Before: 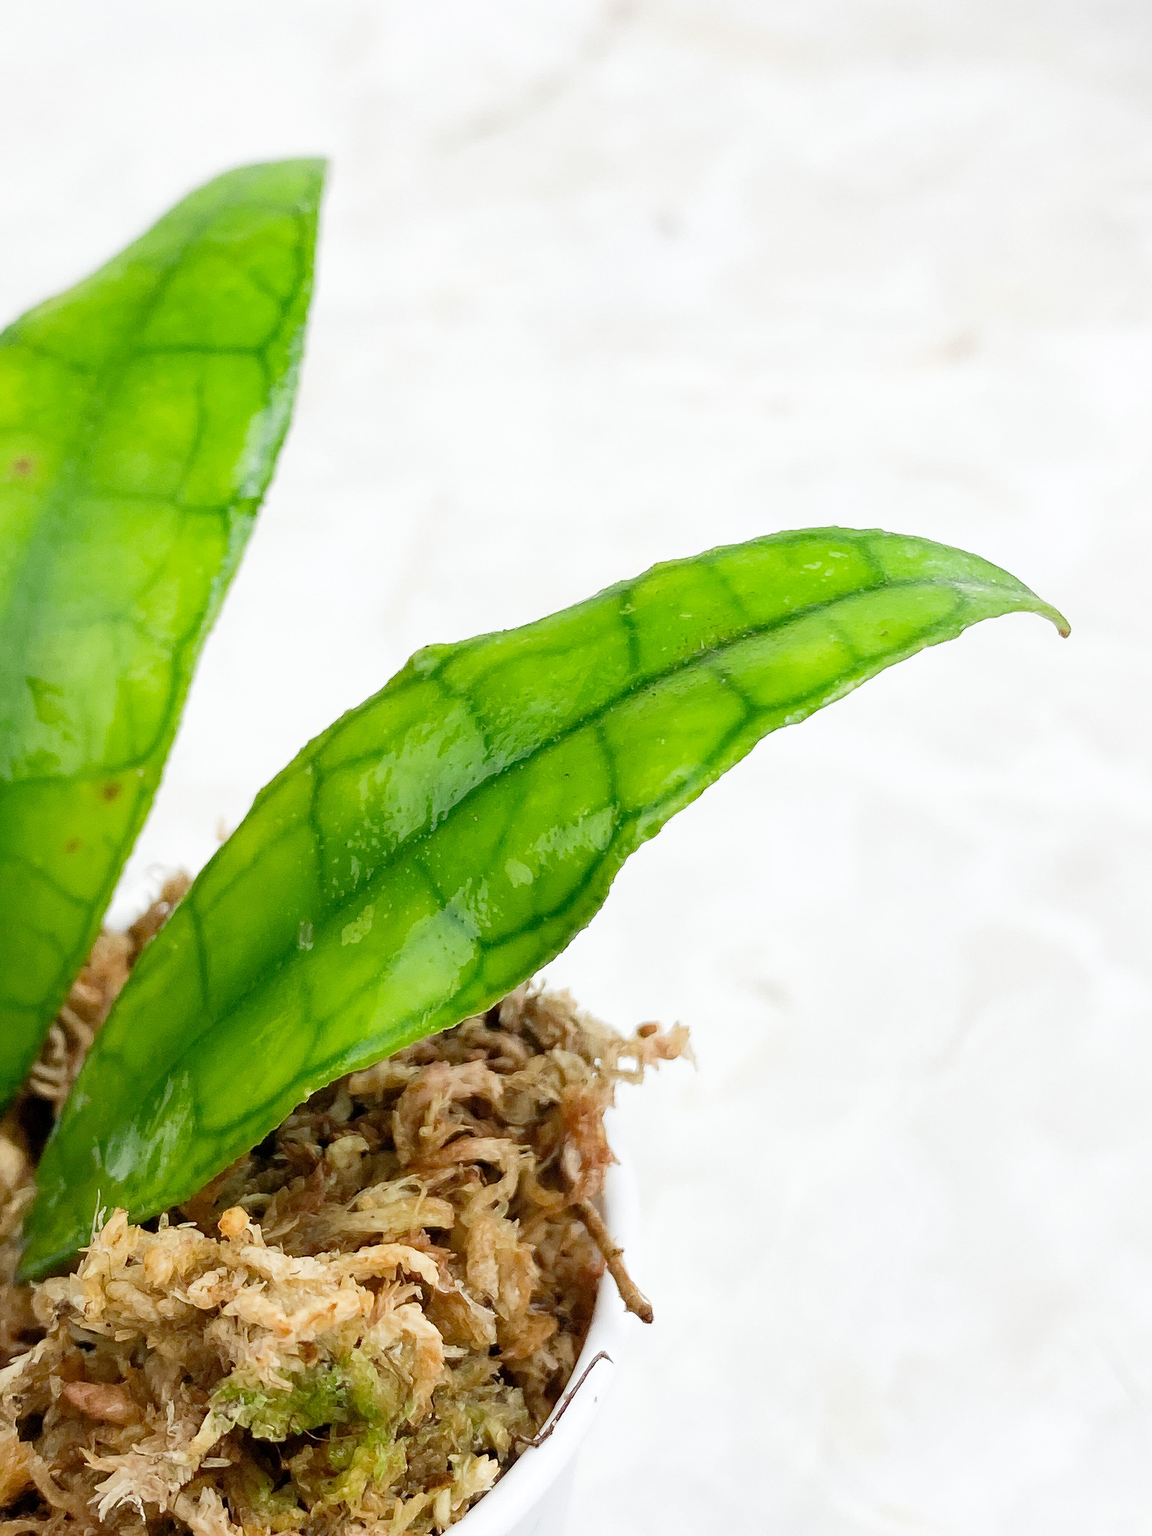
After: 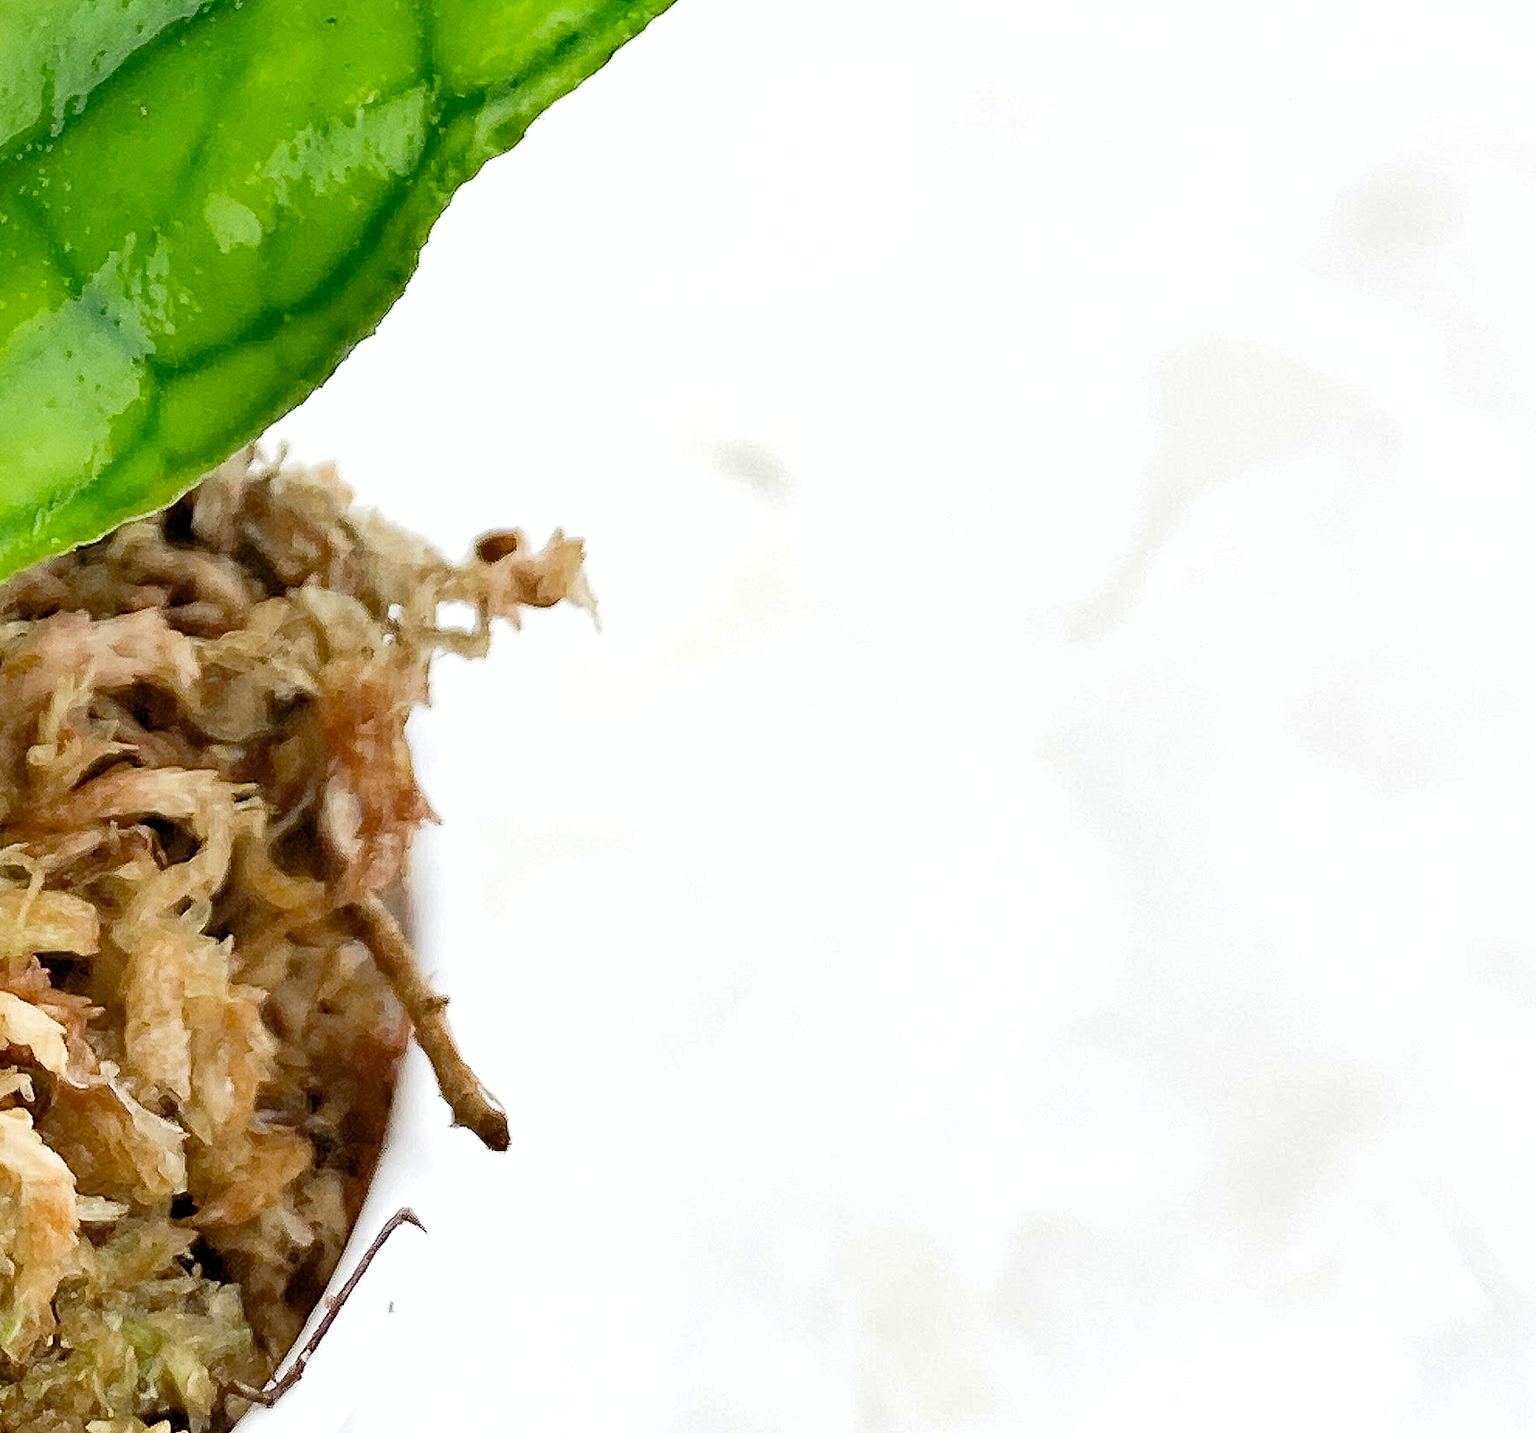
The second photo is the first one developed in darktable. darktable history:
exposure: black level correction 0.001, compensate exposure bias true, compensate highlight preservation false
shadows and highlights: soften with gaussian
crop and rotate: left 35.255%, top 49.813%, bottom 4.872%
levels: levels [0.016, 0.492, 0.969]
